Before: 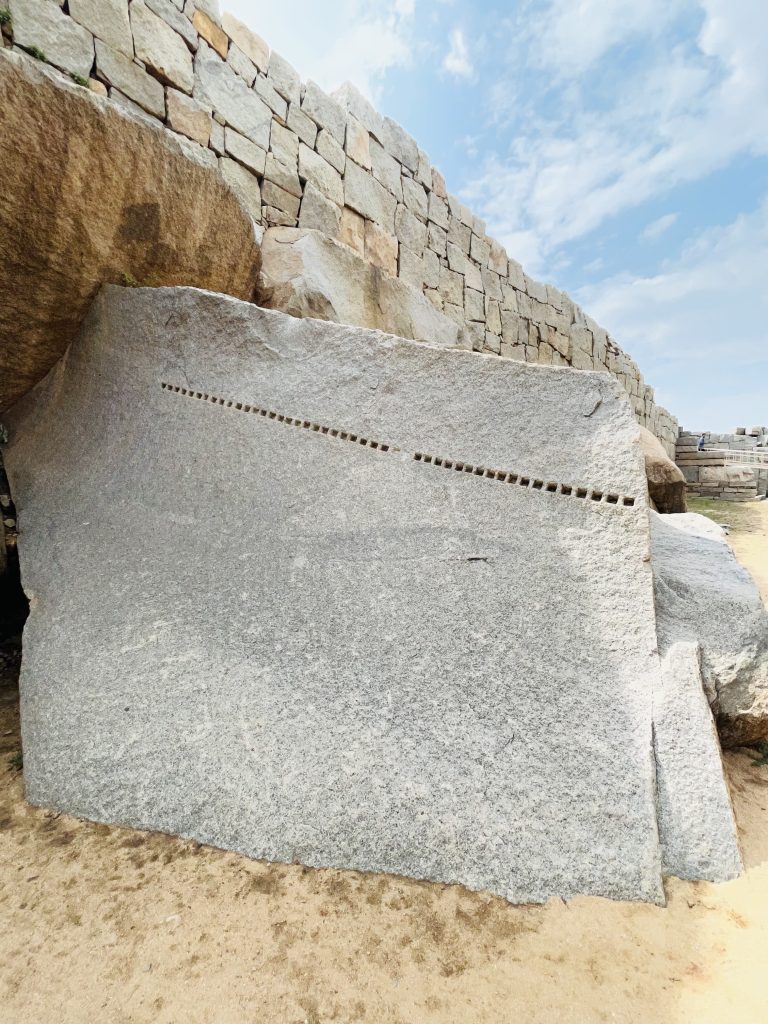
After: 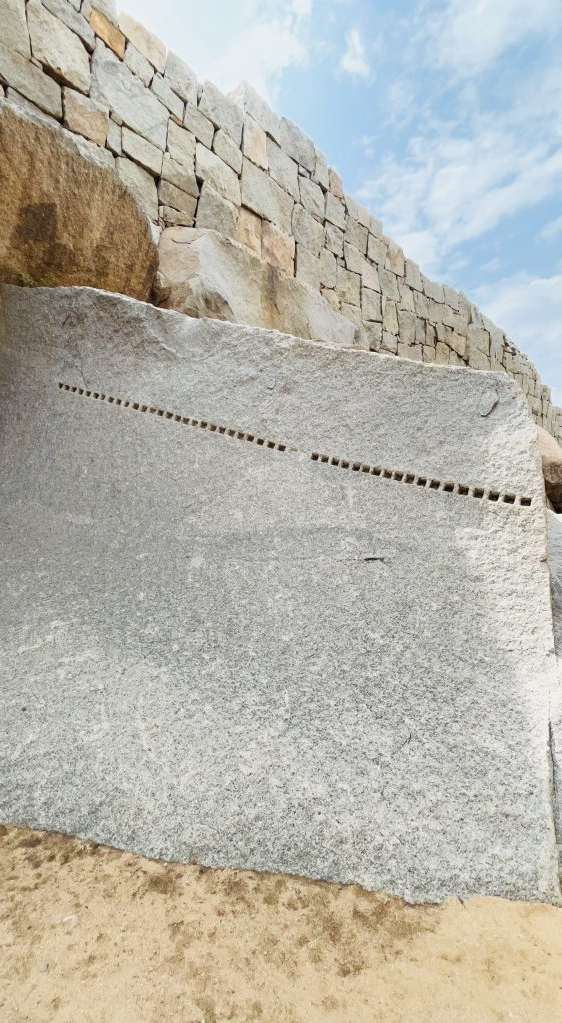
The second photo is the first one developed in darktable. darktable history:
crop: left 13.443%, right 13.31%
exposure: exposure -0.021 EV, compensate highlight preservation false
